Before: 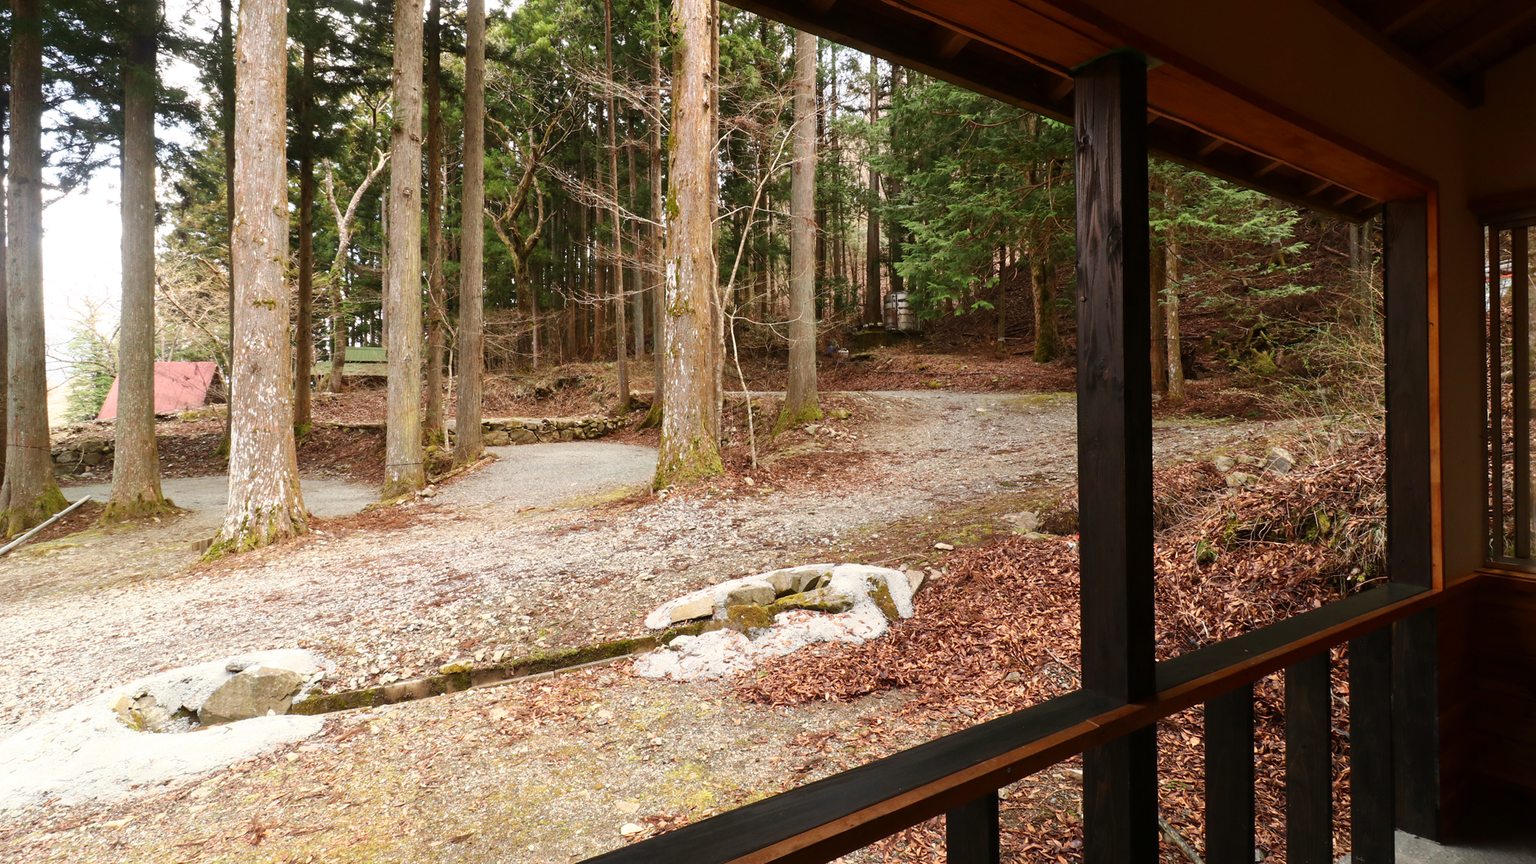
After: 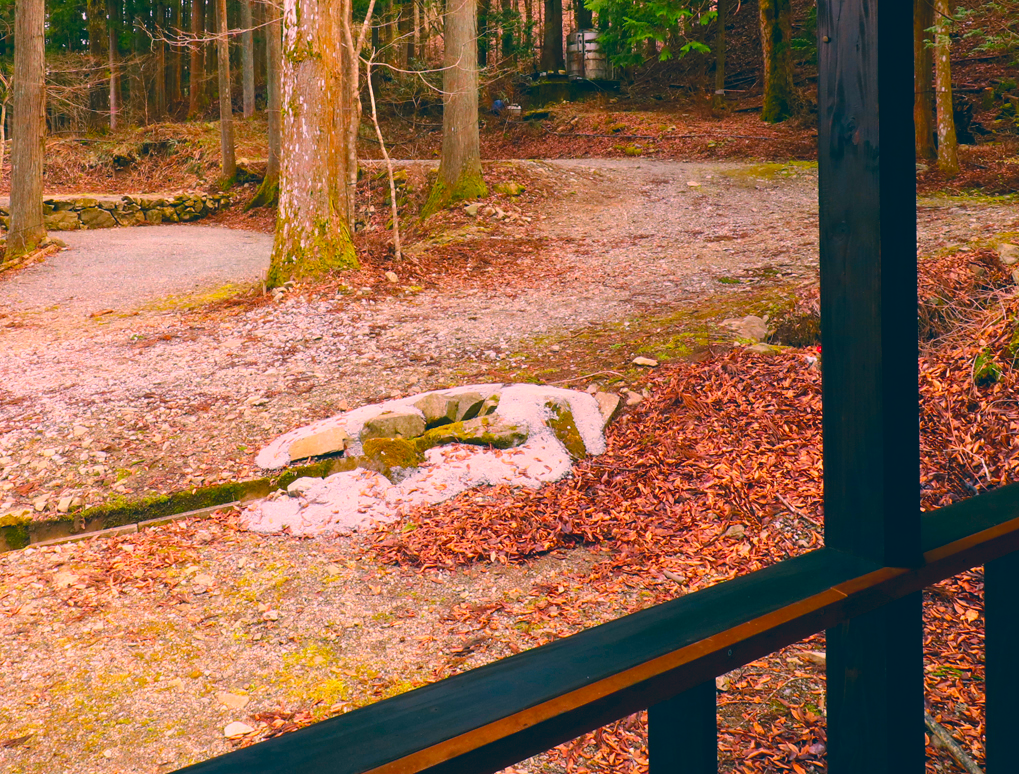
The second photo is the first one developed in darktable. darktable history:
crop and rotate: left 29.237%, top 31.152%, right 19.807%
contrast brightness saturation: contrast -0.11
color correction: highlights a* 17.03, highlights b* 0.205, shadows a* -15.38, shadows b* -14.56, saturation 1.5
color balance rgb: perceptual saturation grading › global saturation 20%, global vibrance 20%
